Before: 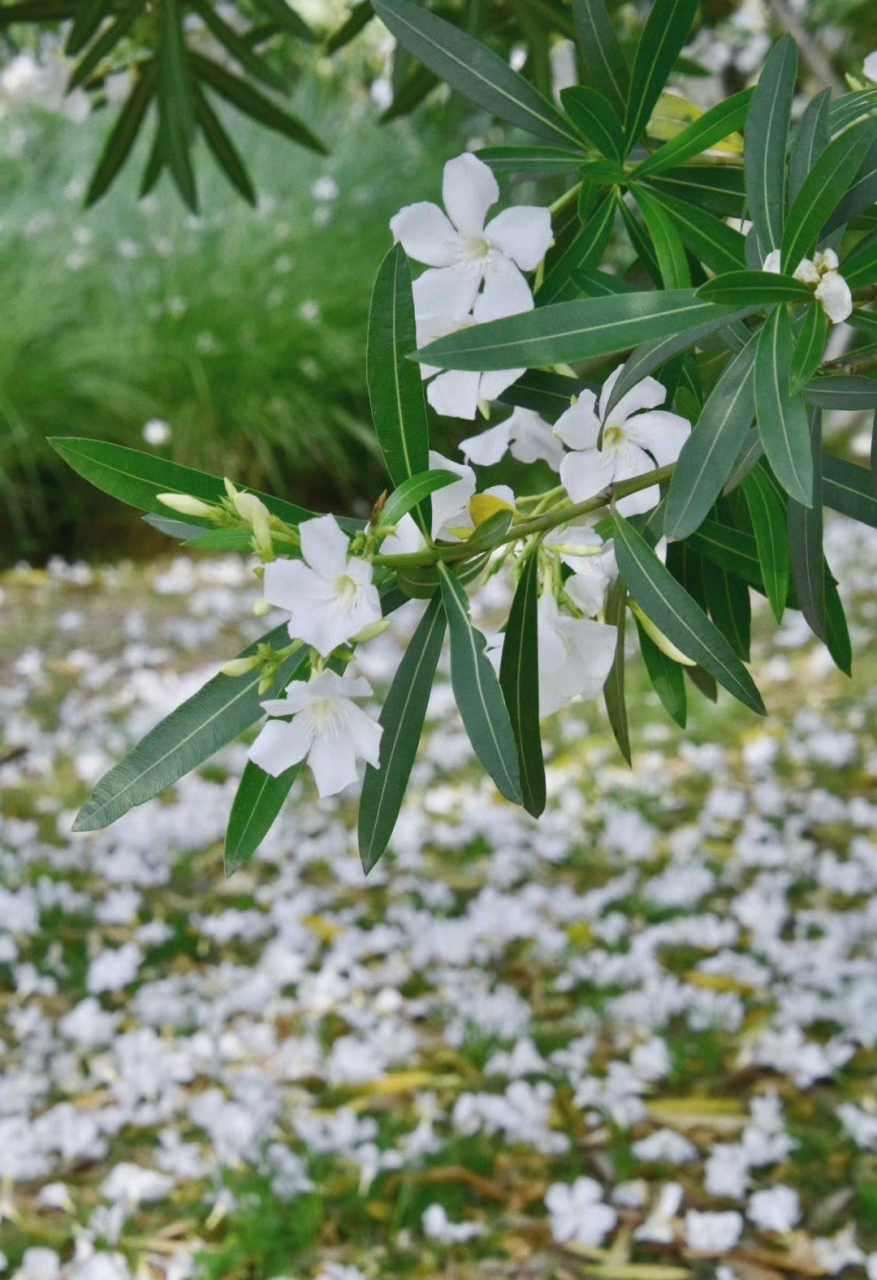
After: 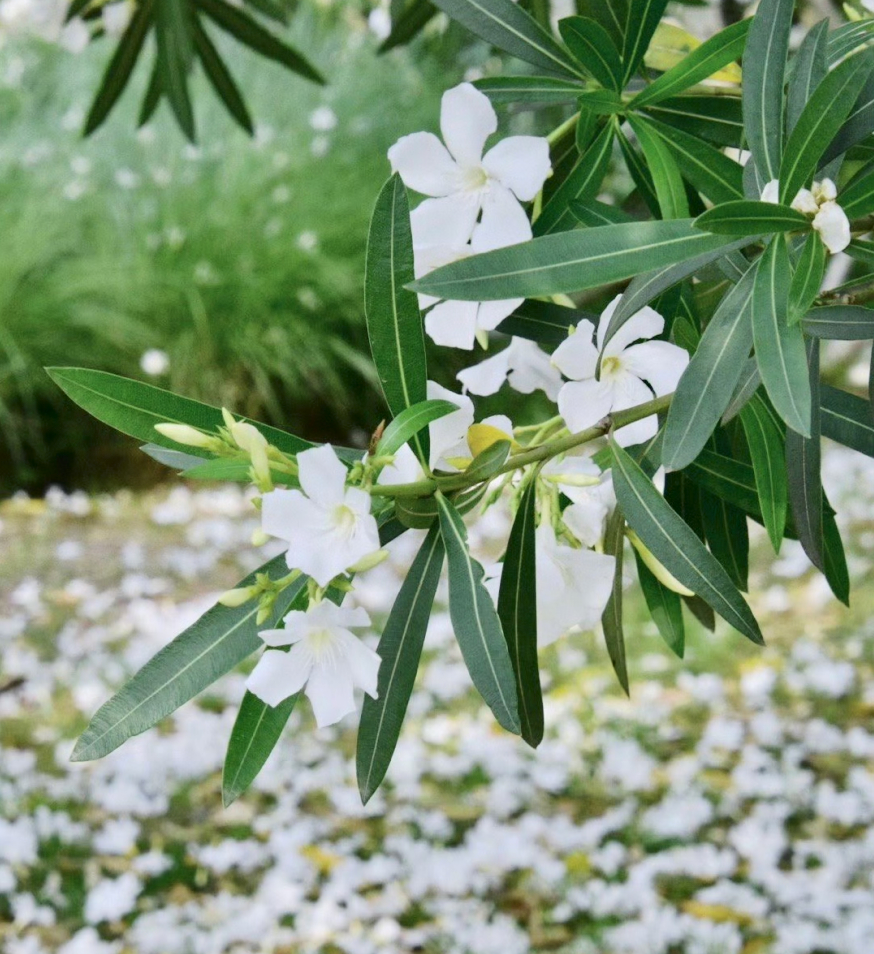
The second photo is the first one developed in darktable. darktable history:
crop: left 0.25%, top 5.533%, bottom 19.886%
shadows and highlights: shadows 31.76, highlights -31.58, soften with gaussian
sharpen: radius 5.344, amount 0.317, threshold 26.819
tone curve: curves: ch0 [(0, 0) (0.003, 0.013) (0.011, 0.016) (0.025, 0.021) (0.044, 0.029) (0.069, 0.039) (0.1, 0.056) (0.136, 0.085) (0.177, 0.14) (0.224, 0.201) (0.277, 0.28) (0.335, 0.372) (0.399, 0.475) (0.468, 0.567) (0.543, 0.643) (0.623, 0.722) (0.709, 0.801) (0.801, 0.859) (0.898, 0.927) (1, 1)], color space Lab, independent channels, preserve colors none
